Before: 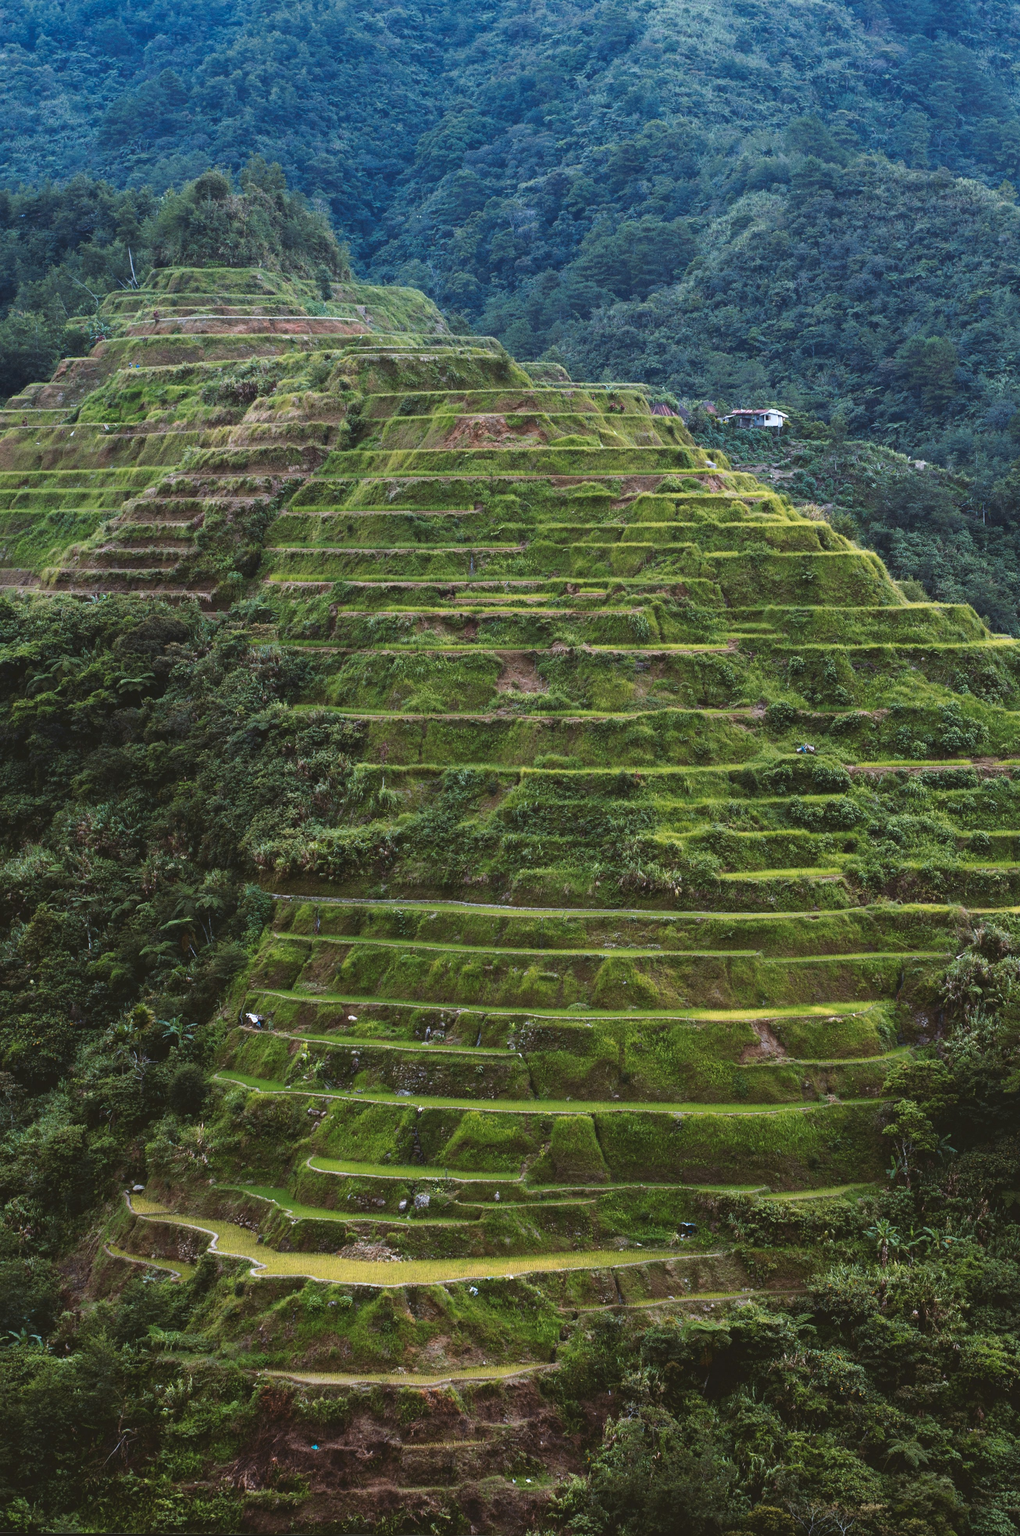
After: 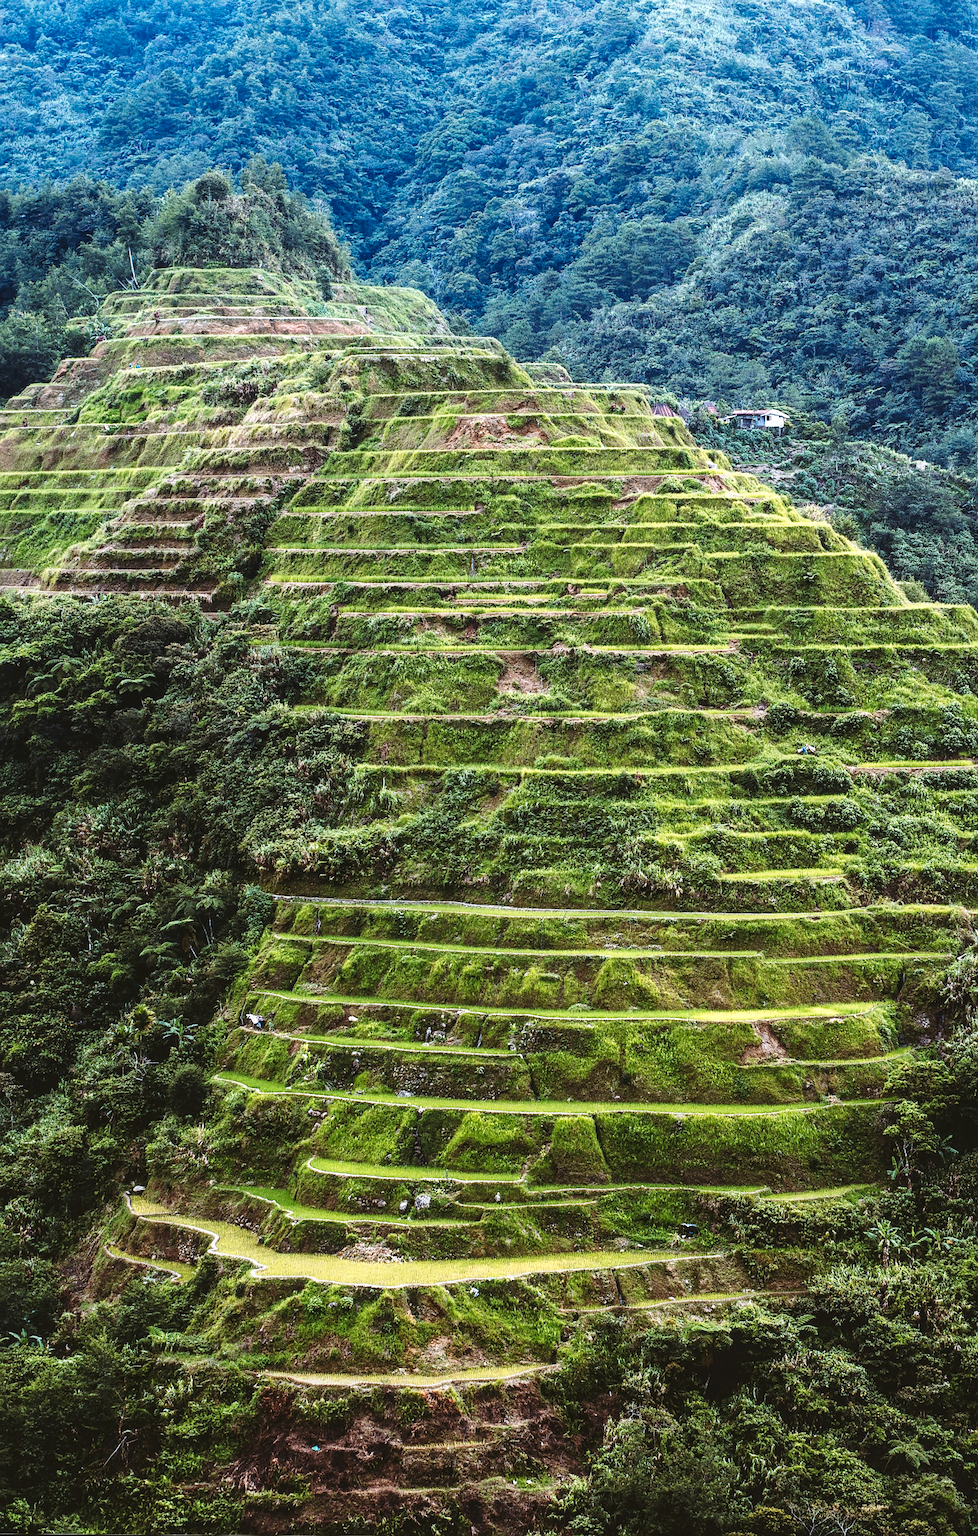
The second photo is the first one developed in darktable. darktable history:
crop: right 4.126%, bottom 0.031%
base curve: curves: ch0 [(0, 0) (0.028, 0.03) (0.121, 0.232) (0.46, 0.748) (0.859, 0.968) (1, 1)], preserve colors none
tone equalizer: -8 EV -0.417 EV, -7 EV -0.389 EV, -6 EV -0.333 EV, -5 EV -0.222 EV, -3 EV 0.222 EV, -2 EV 0.333 EV, -1 EV 0.389 EV, +0 EV 0.417 EV, edges refinement/feathering 500, mask exposure compensation -1.57 EV, preserve details no
sharpen: on, module defaults
local contrast: on, module defaults
